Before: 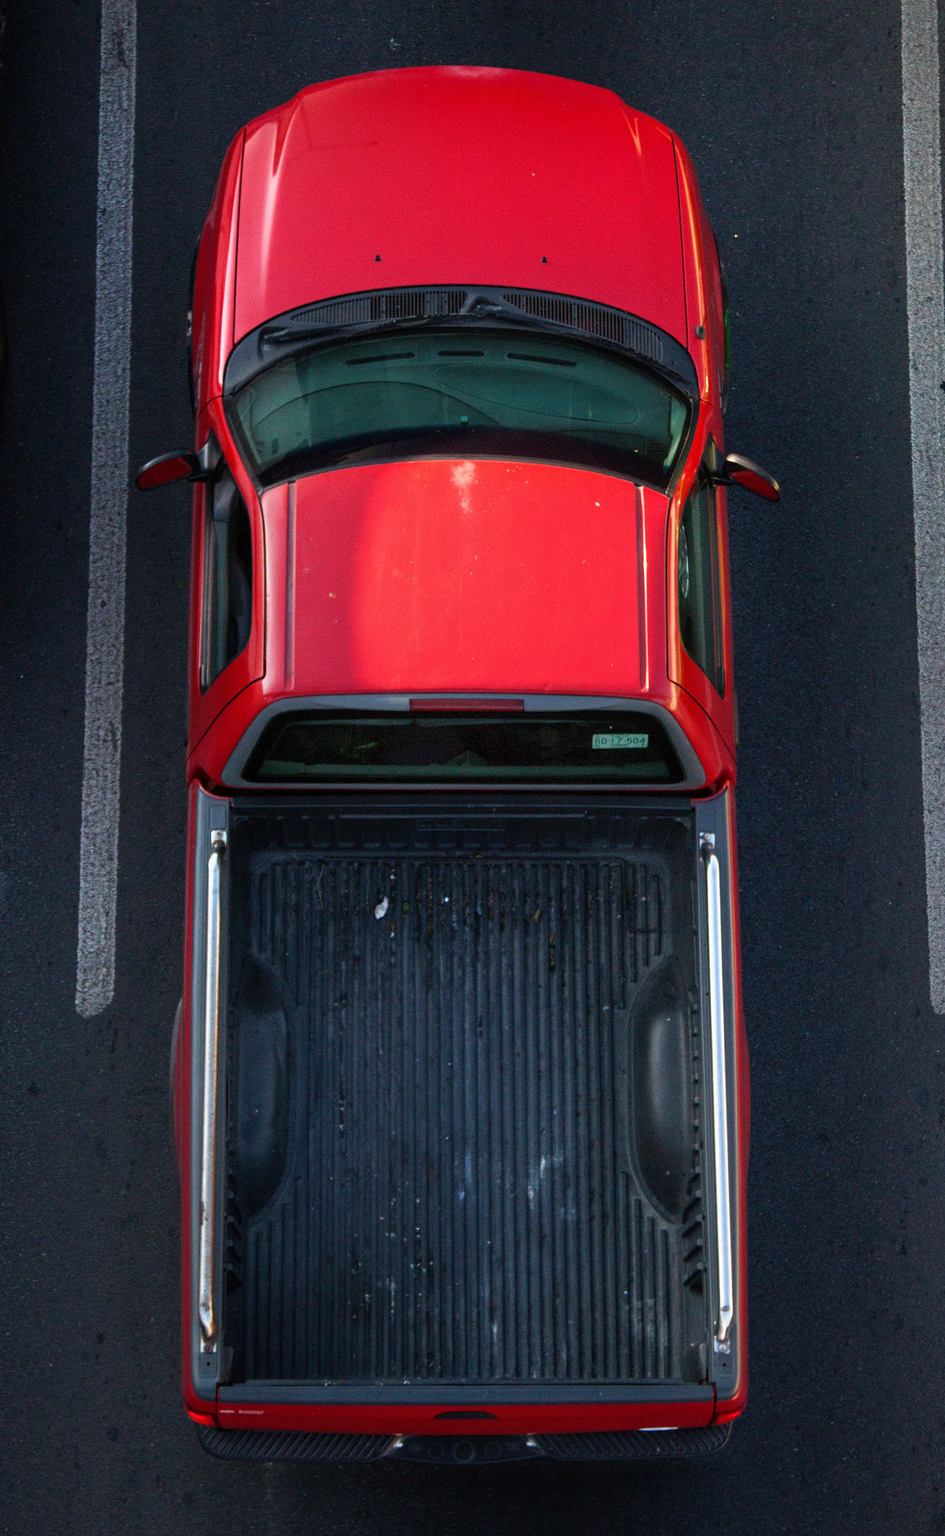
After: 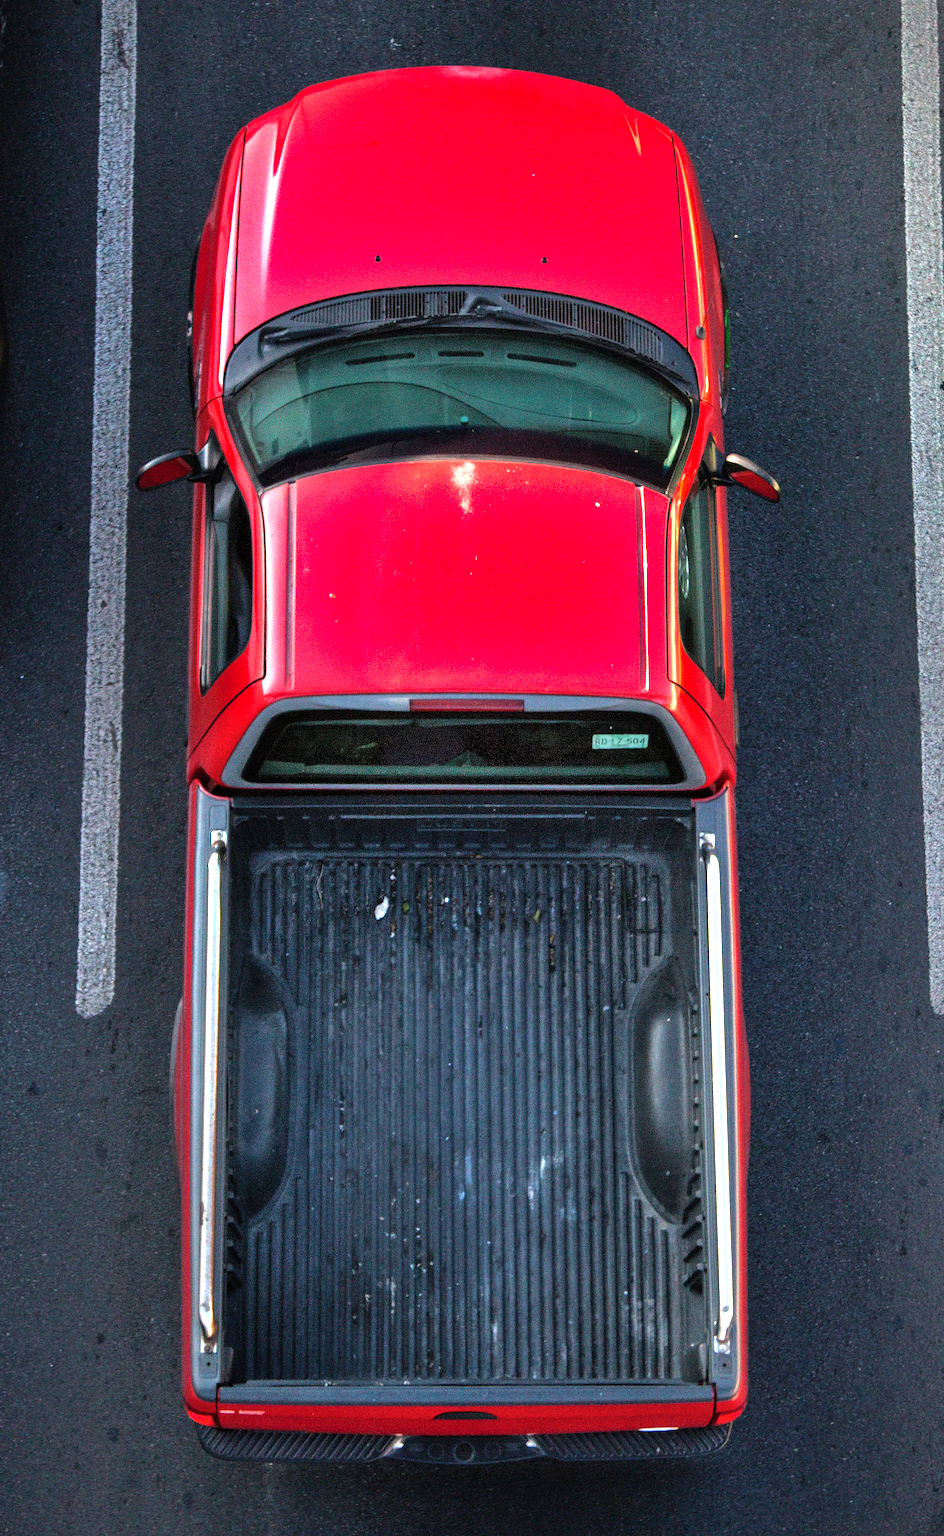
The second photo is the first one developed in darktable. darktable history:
tone equalizer: -8 EV -0.713 EV, -7 EV -0.674 EV, -6 EV -0.636 EV, -5 EV -0.423 EV, -3 EV 0.376 EV, -2 EV 0.6 EV, -1 EV 0.688 EV, +0 EV 0.736 EV, smoothing 1
shadows and highlights: white point adjustment -3.63, highlights -63.46, soften with gaussian
exposure: black level correction 0, exposure 0.698 EV, compensate highlight preservation false
